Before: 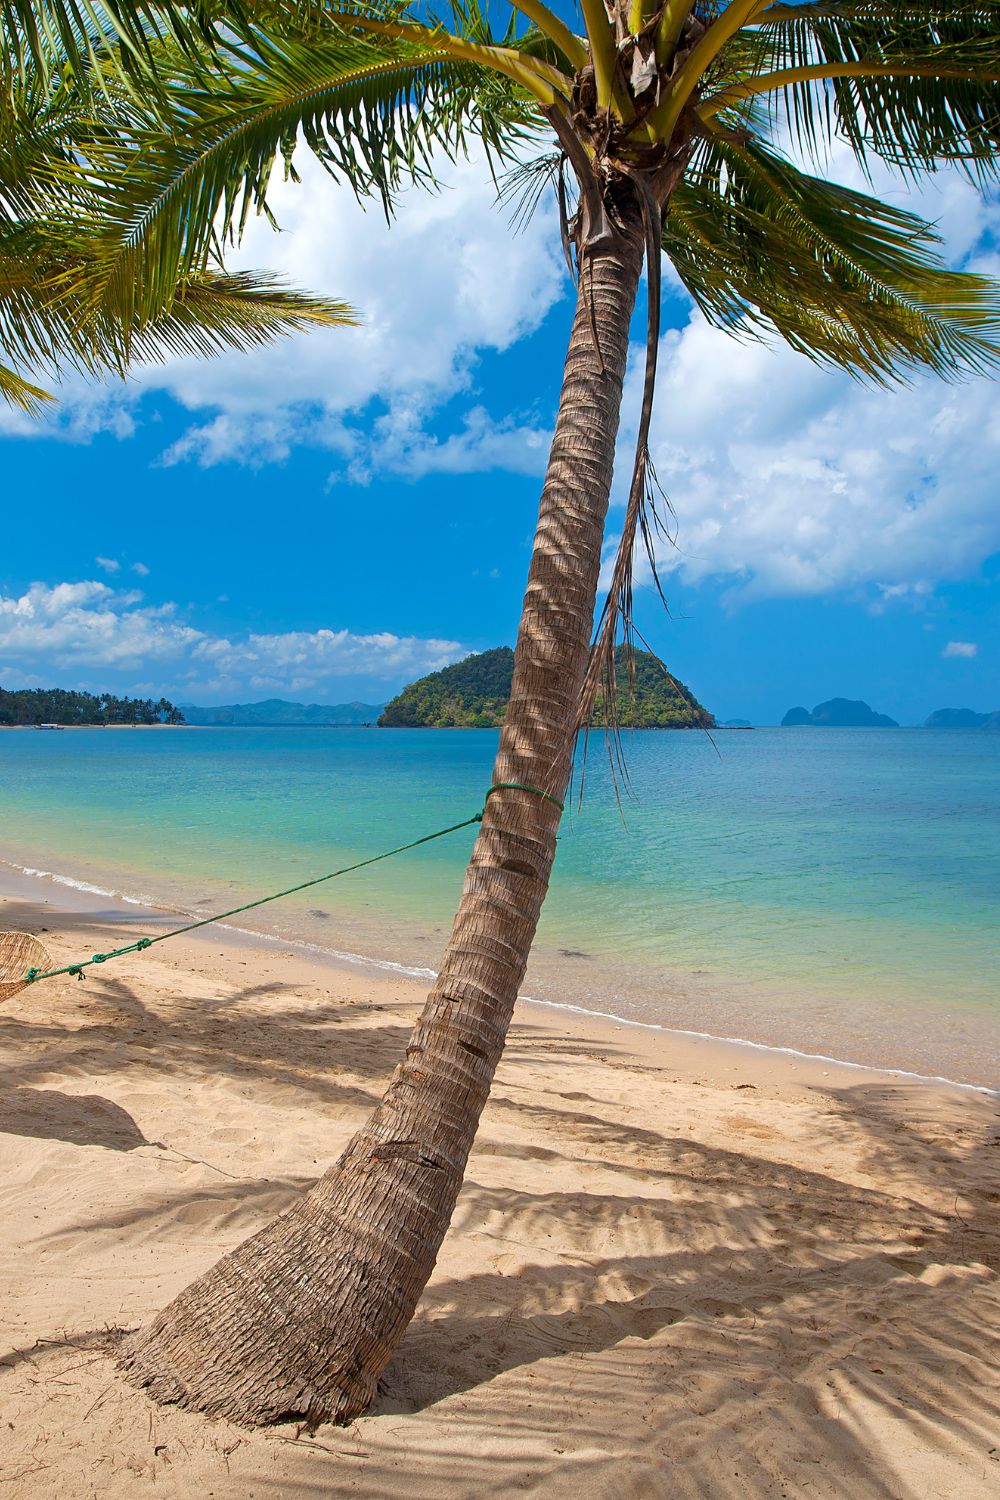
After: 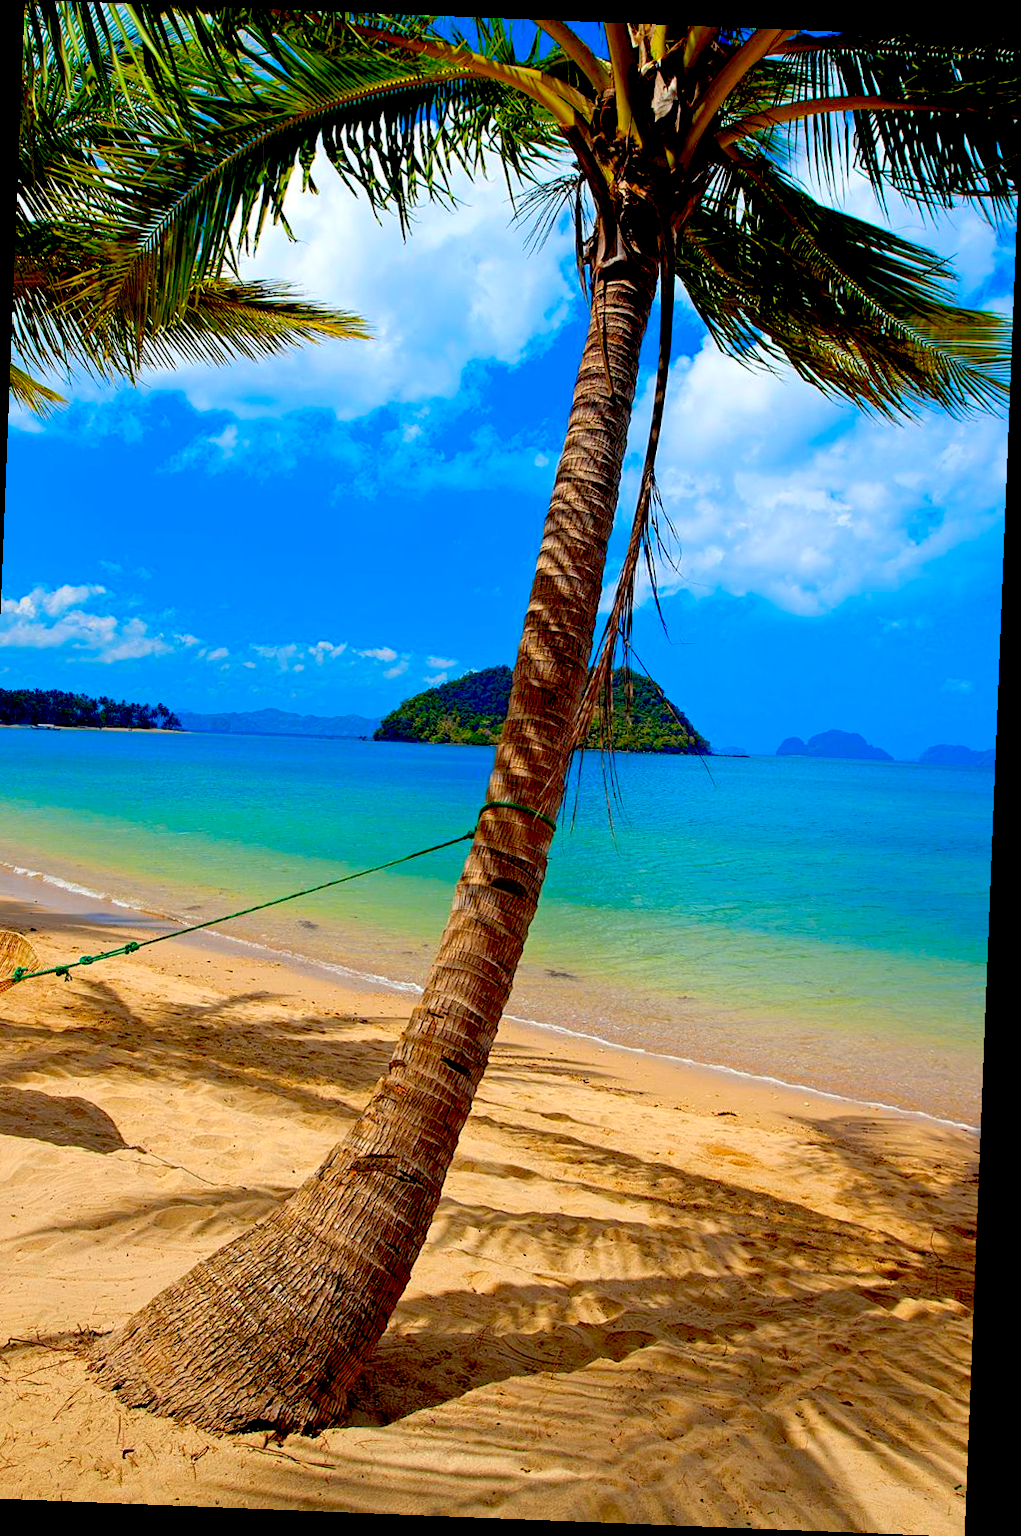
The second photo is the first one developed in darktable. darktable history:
rotate and perspective: rotation 2.27°, automatic cropping off
exposure: black level correction 0.047, exposure 0.013 EV, compensate highlight preservation false
color contrast: green-magenta contrast 1.55, blue-yellow contrast 1.83
crop and rotate: left 3.238%
